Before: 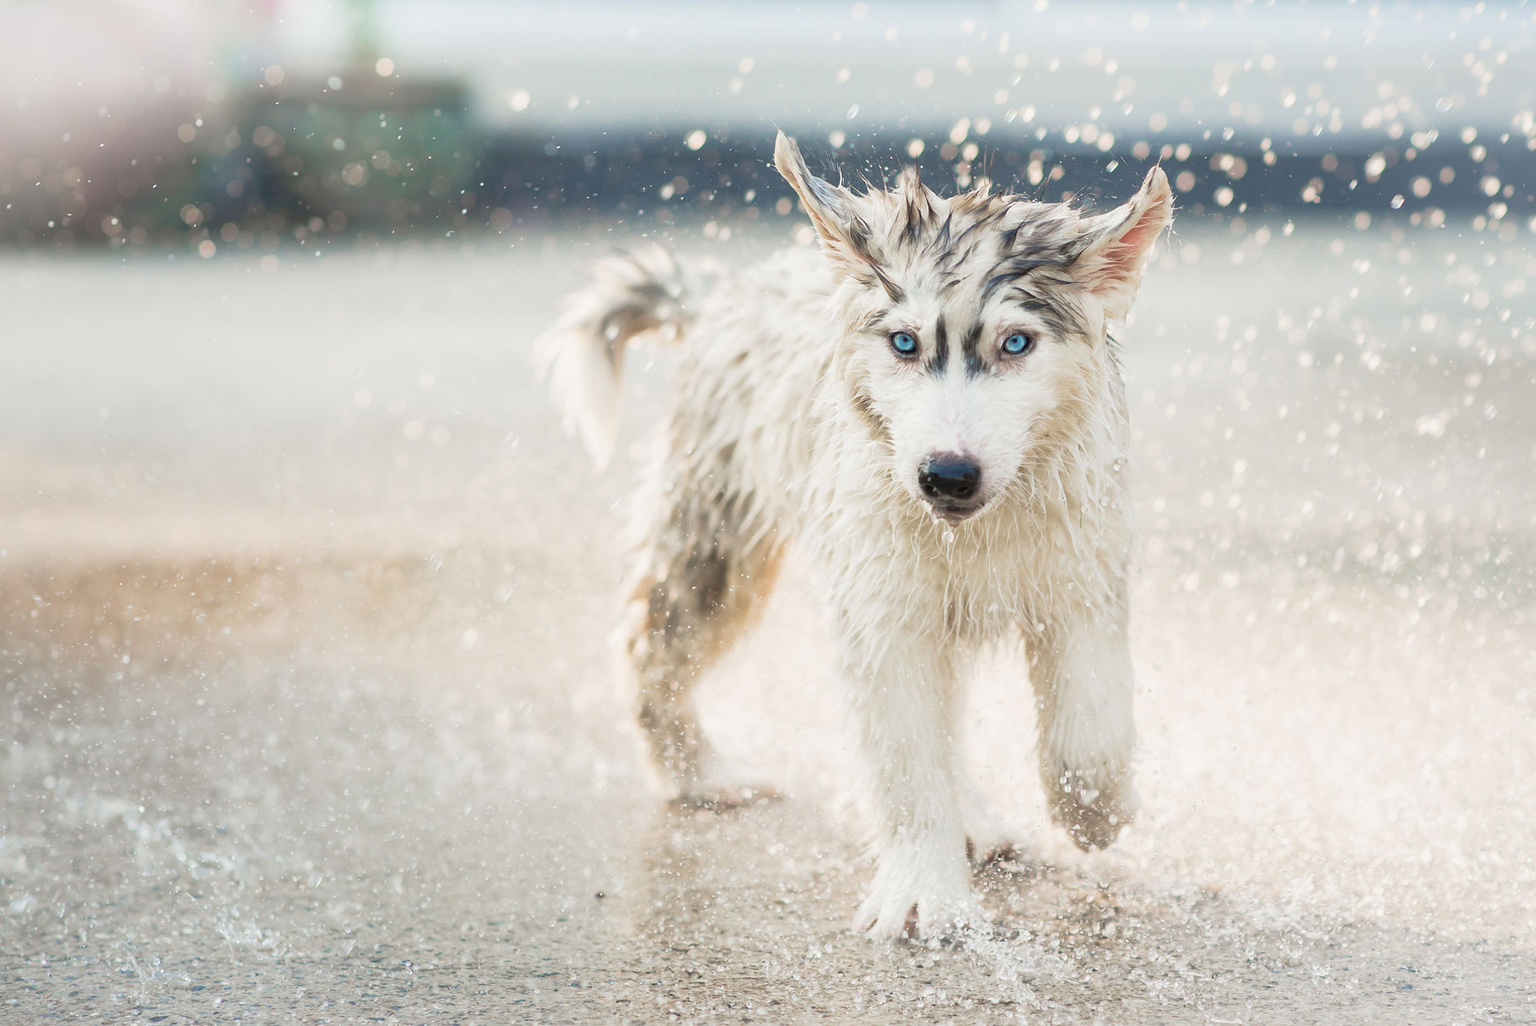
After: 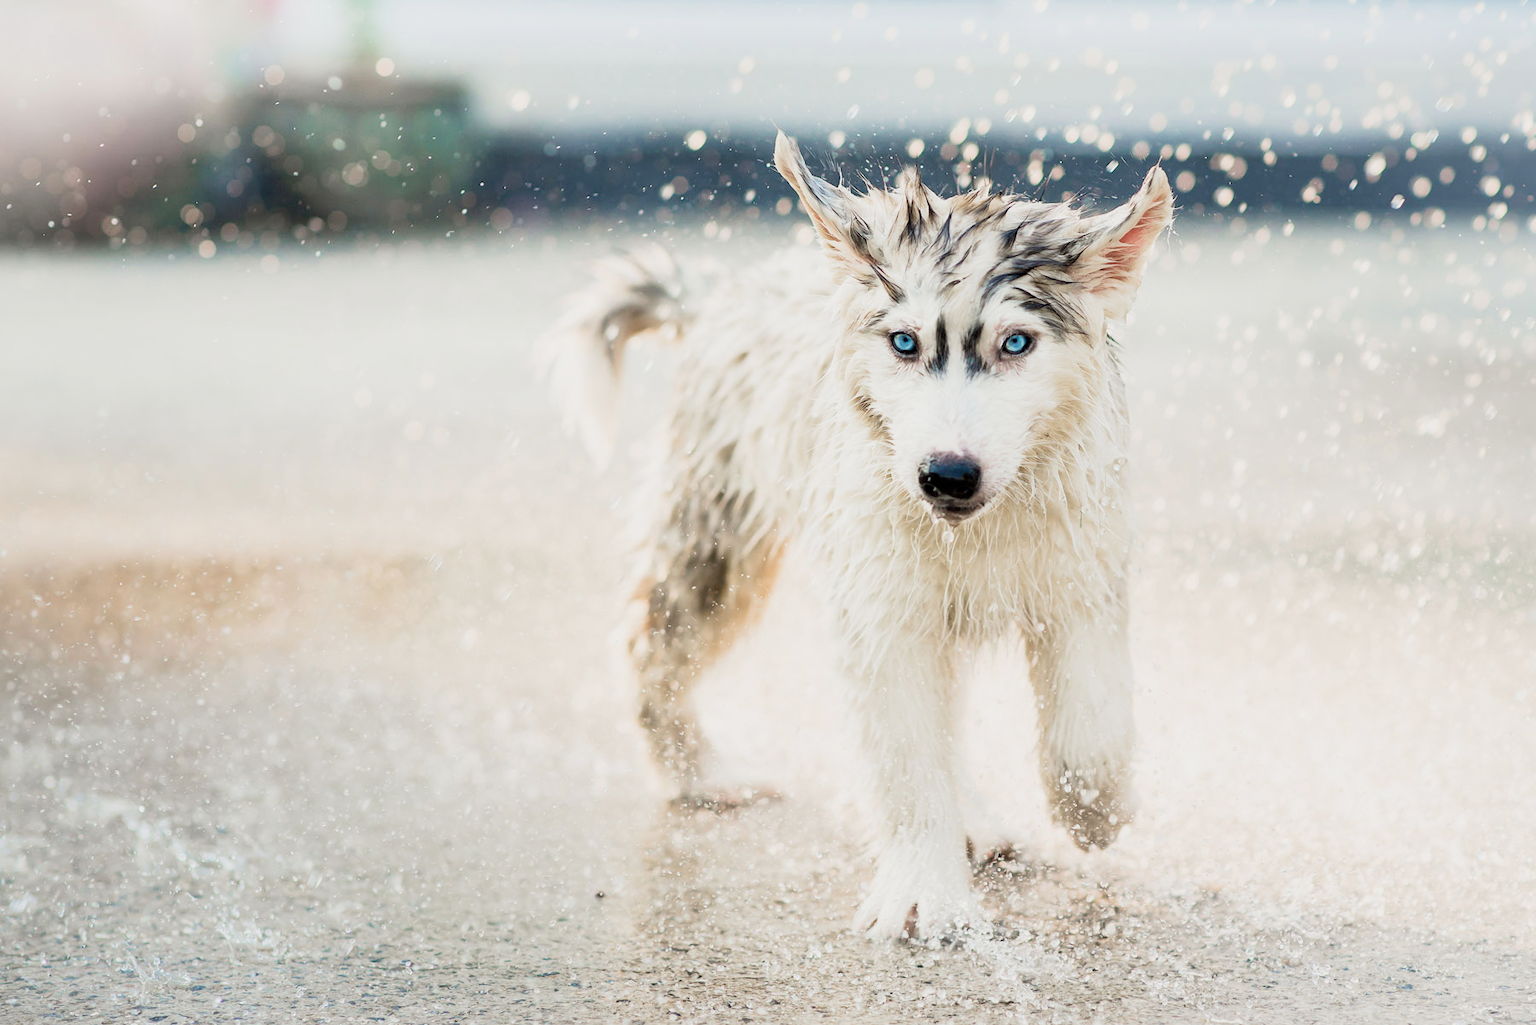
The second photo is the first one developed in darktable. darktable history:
color balance rgb: shadows lift › luminance -20.066%, perceptual saturation grading › global saturation 20%, perceptual saturation grading › highlights -25.728%, perceptual saturation grading › shadows 50.151%
exposure: compensate highlight preservation false
filmic rgb: middle gray luminance 10.09%, black relative exposure -8.62 EV, white relative exposure 3.28 EV, target black luminance 0%, hardness 5.21, latitude 44.69%, contrast 1.307, highlights saturation mix 4.38%, shadows ↔ highlights balance 25.21%
